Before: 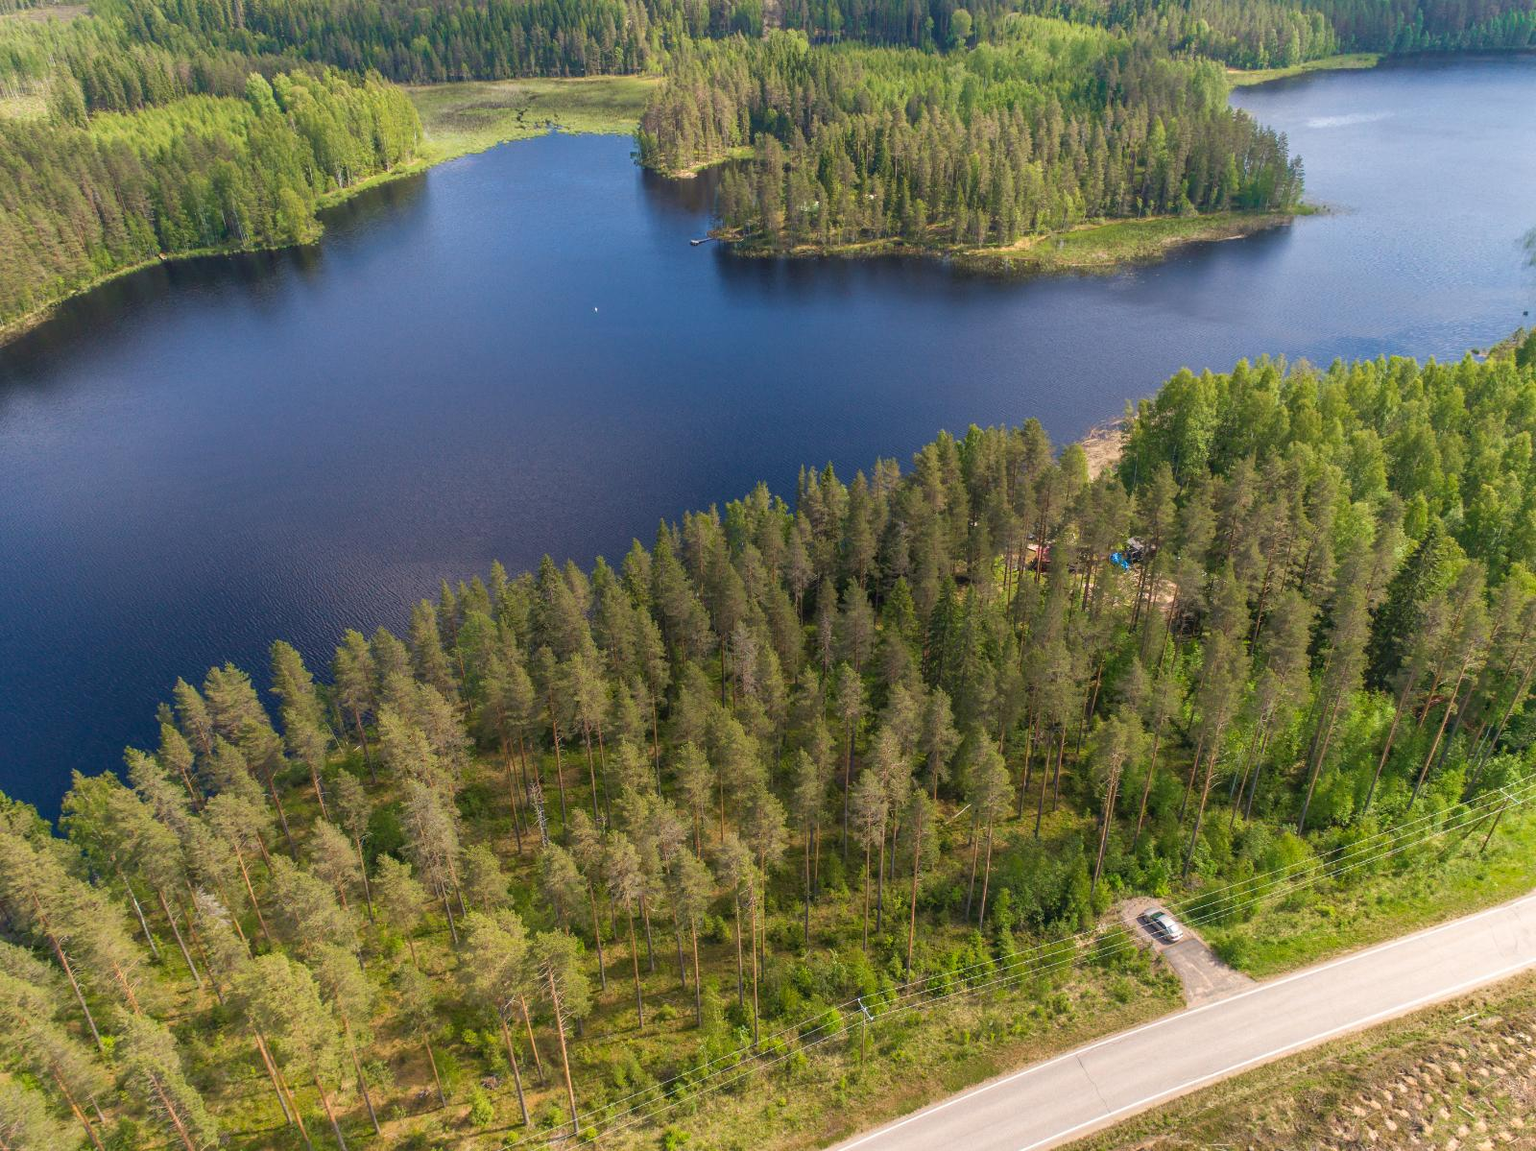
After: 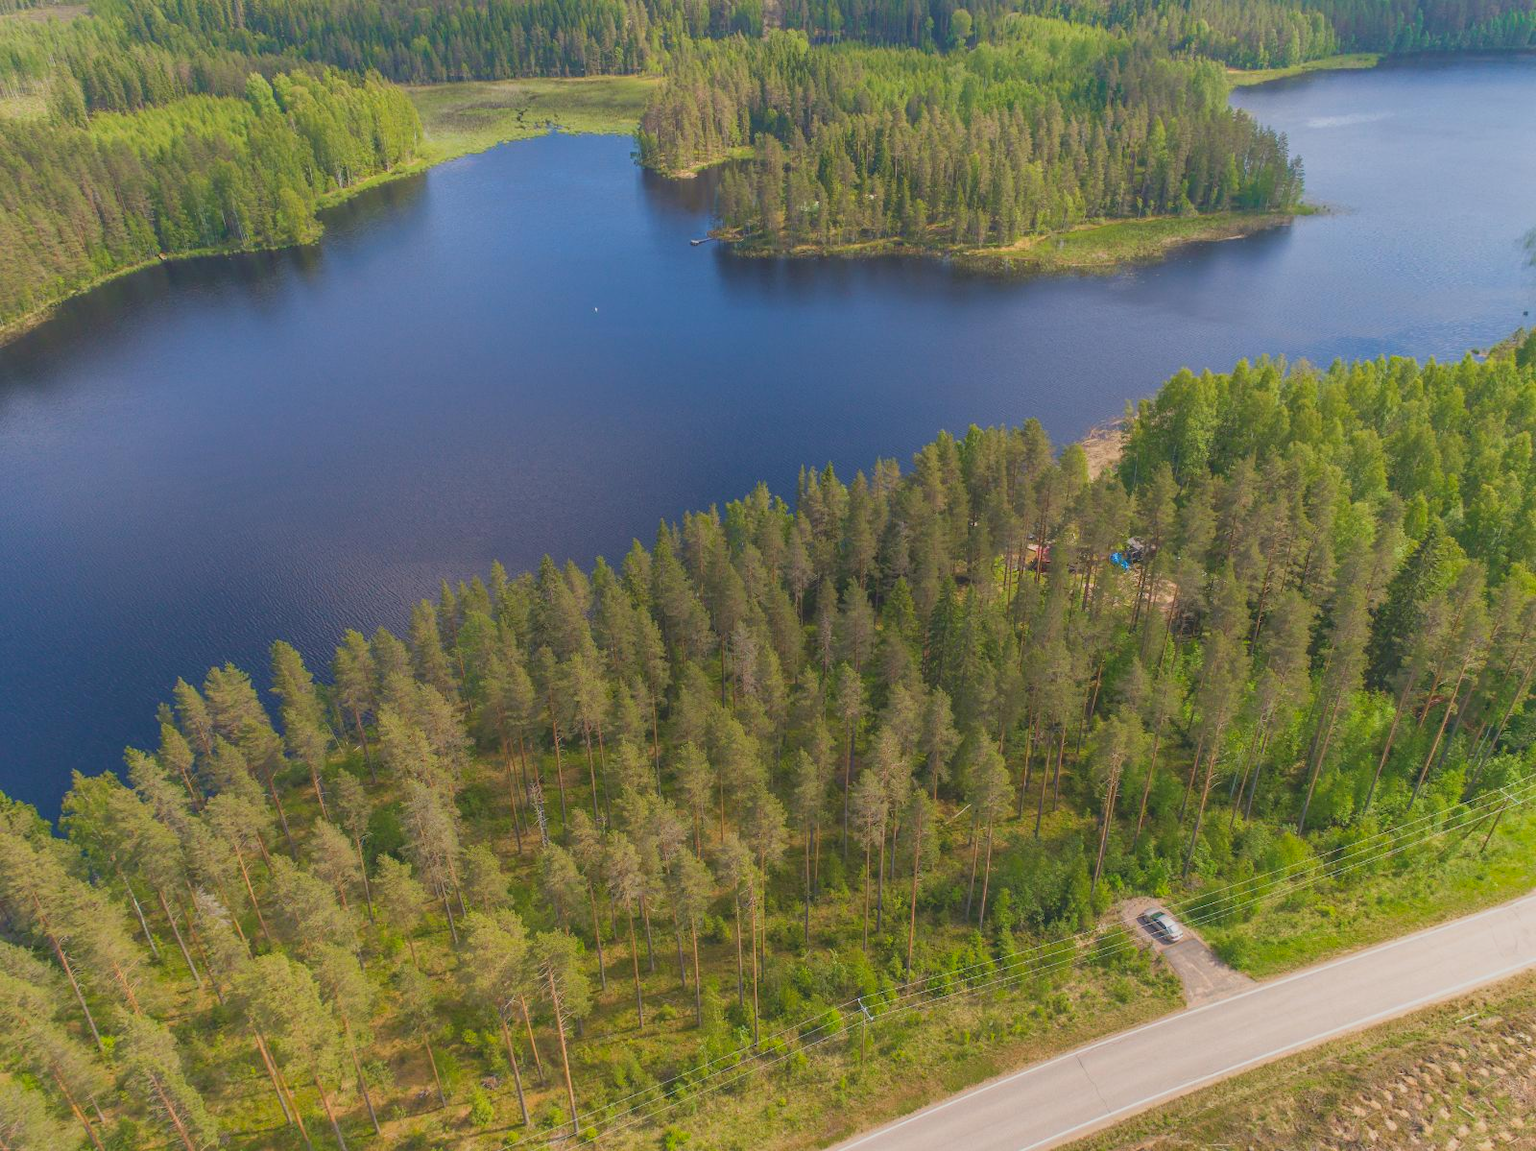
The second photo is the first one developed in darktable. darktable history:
contrast brightness saturation: contrast -0.279
